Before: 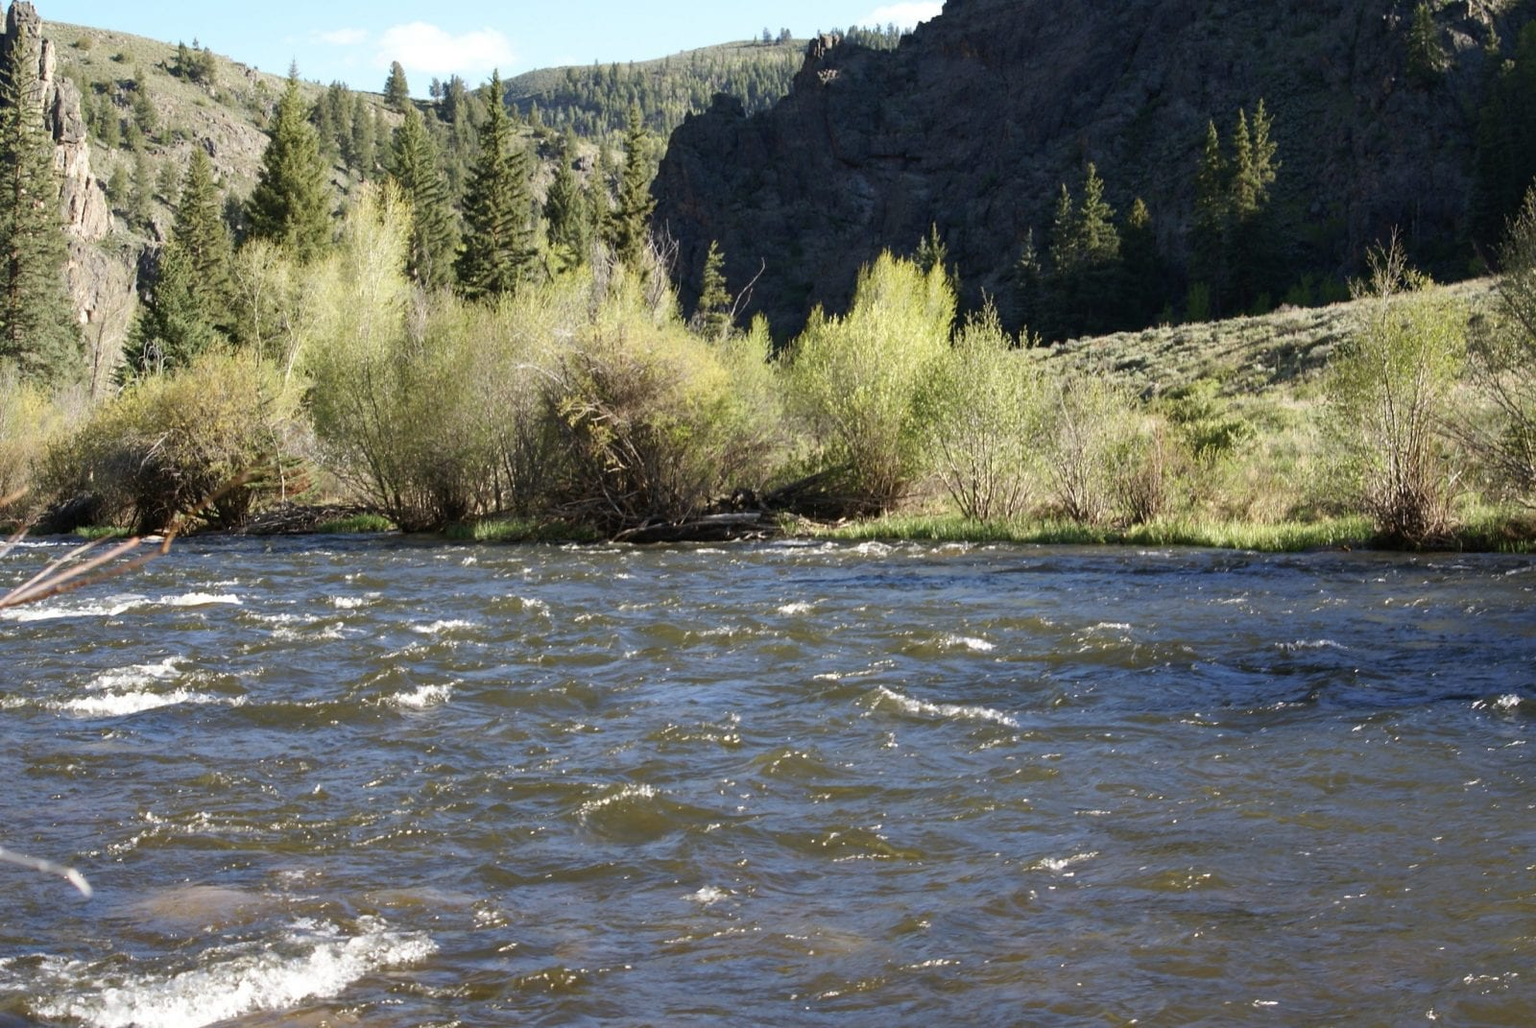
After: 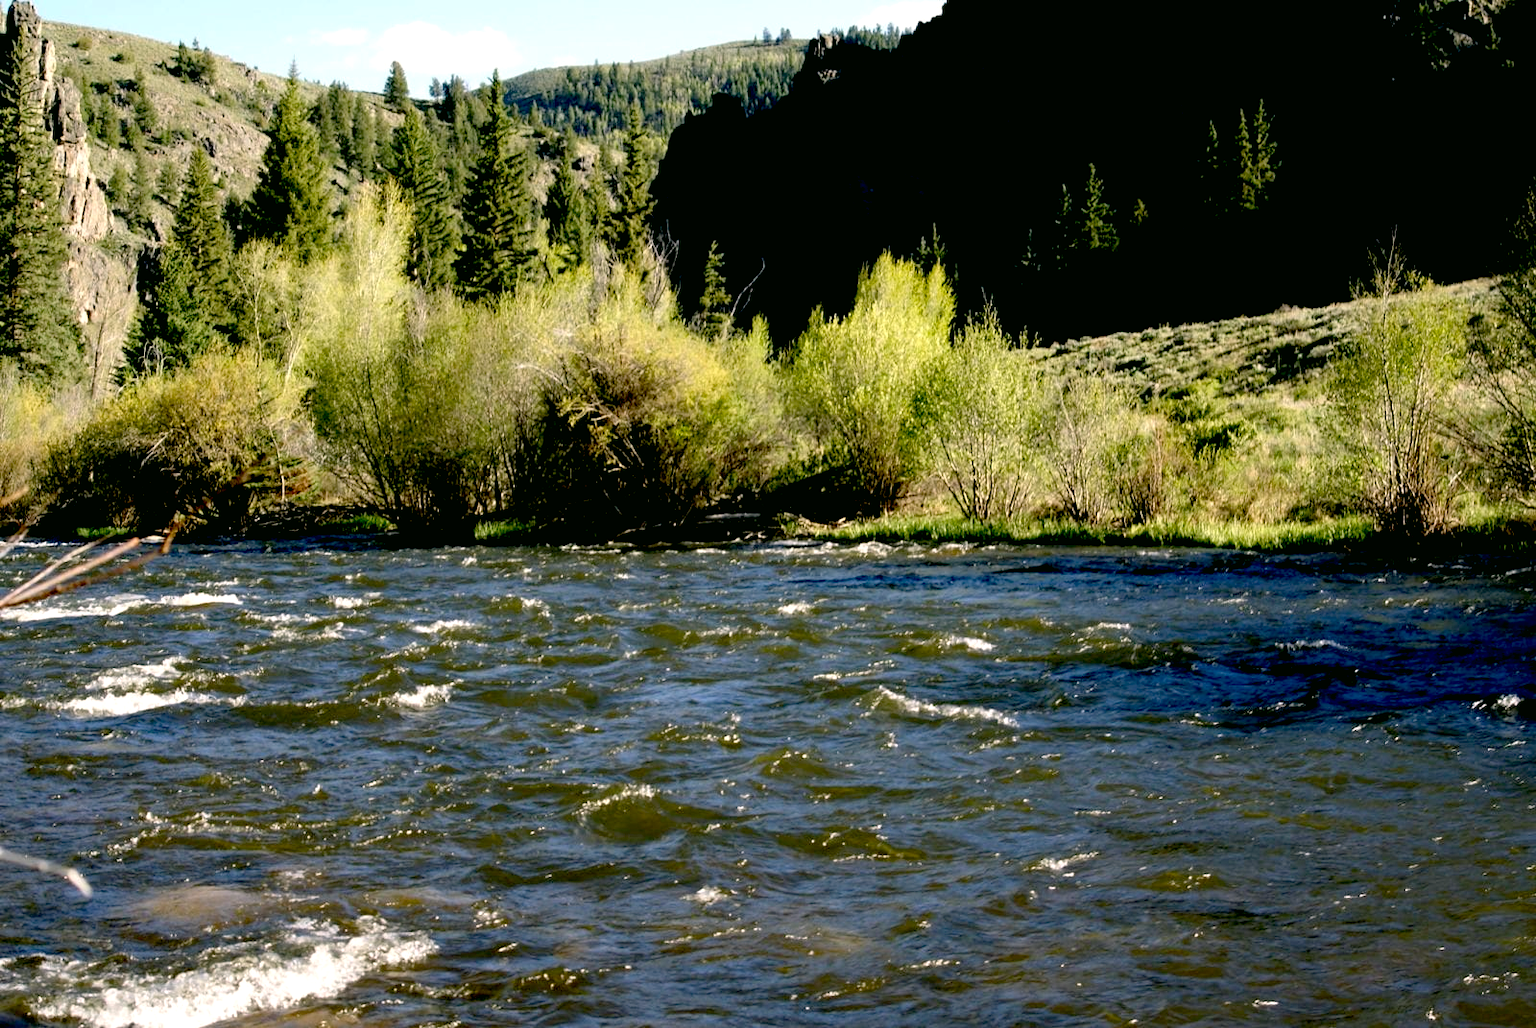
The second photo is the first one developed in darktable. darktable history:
color correction: highlights a* 4.02, highlights b* 4.98, shadows a* -7.55, shadows b* 4.98
color balance: contrast 8.5%, output saturation 105%
exposure: black level correction 0.056, compensate highlight preservation false
